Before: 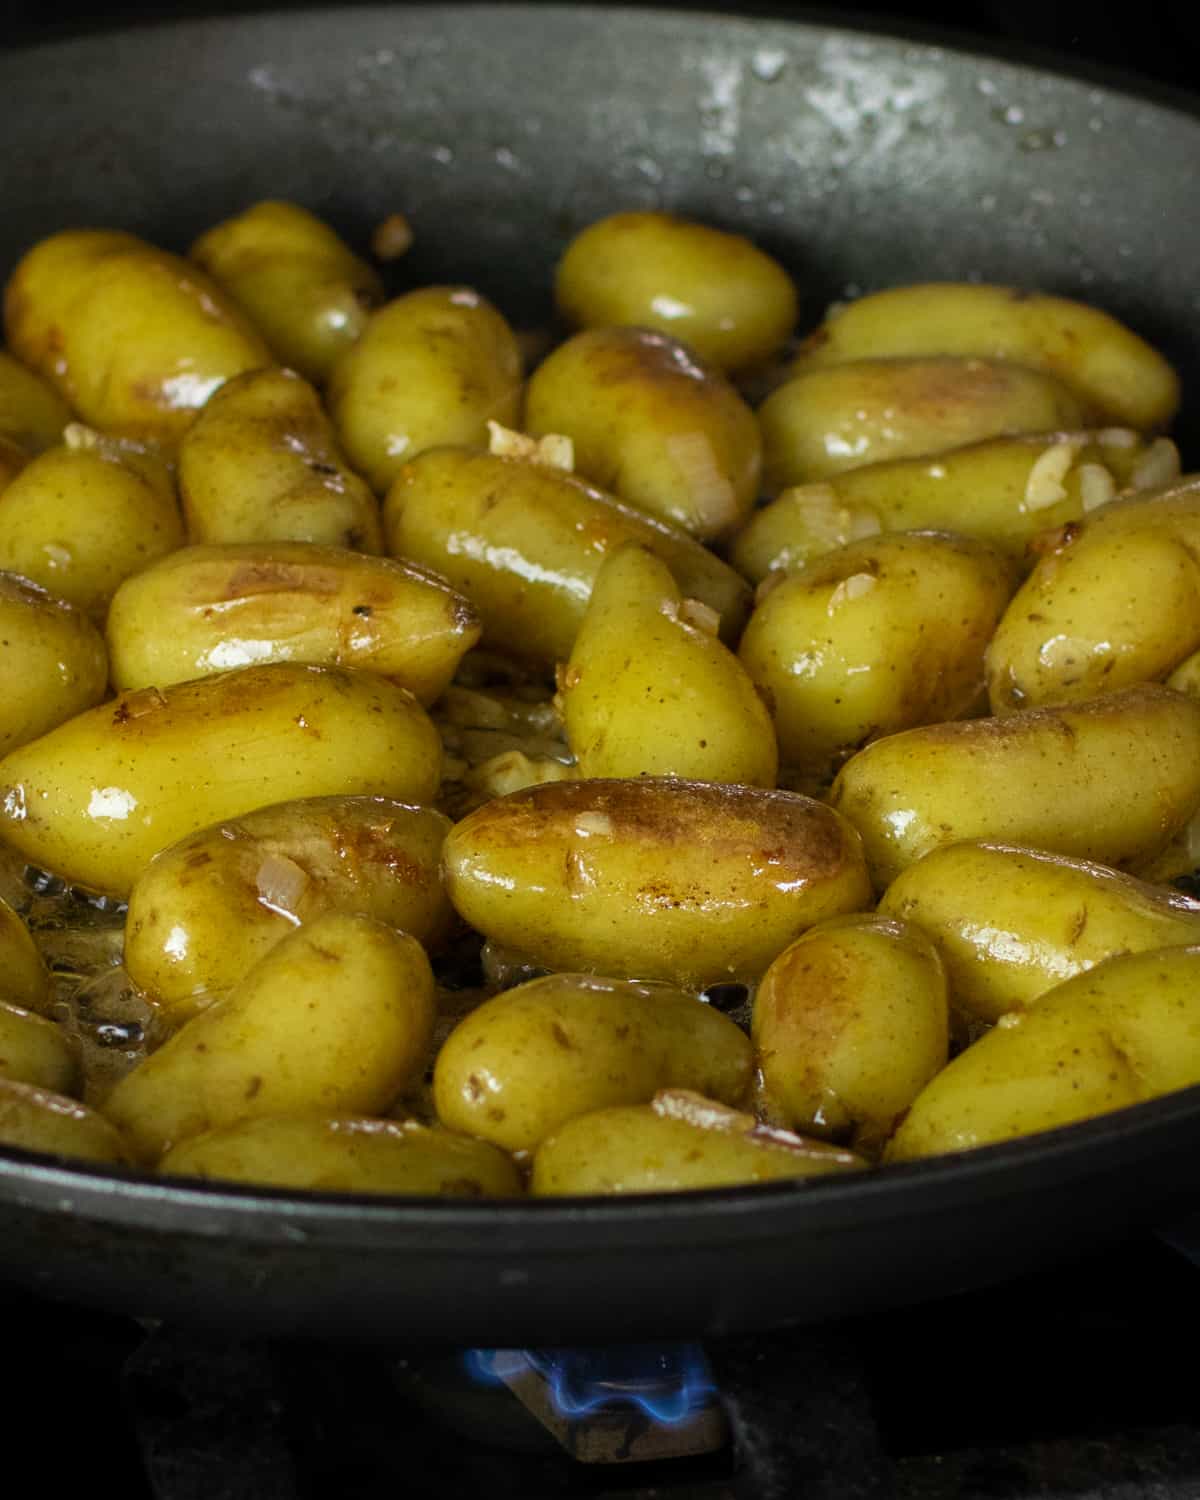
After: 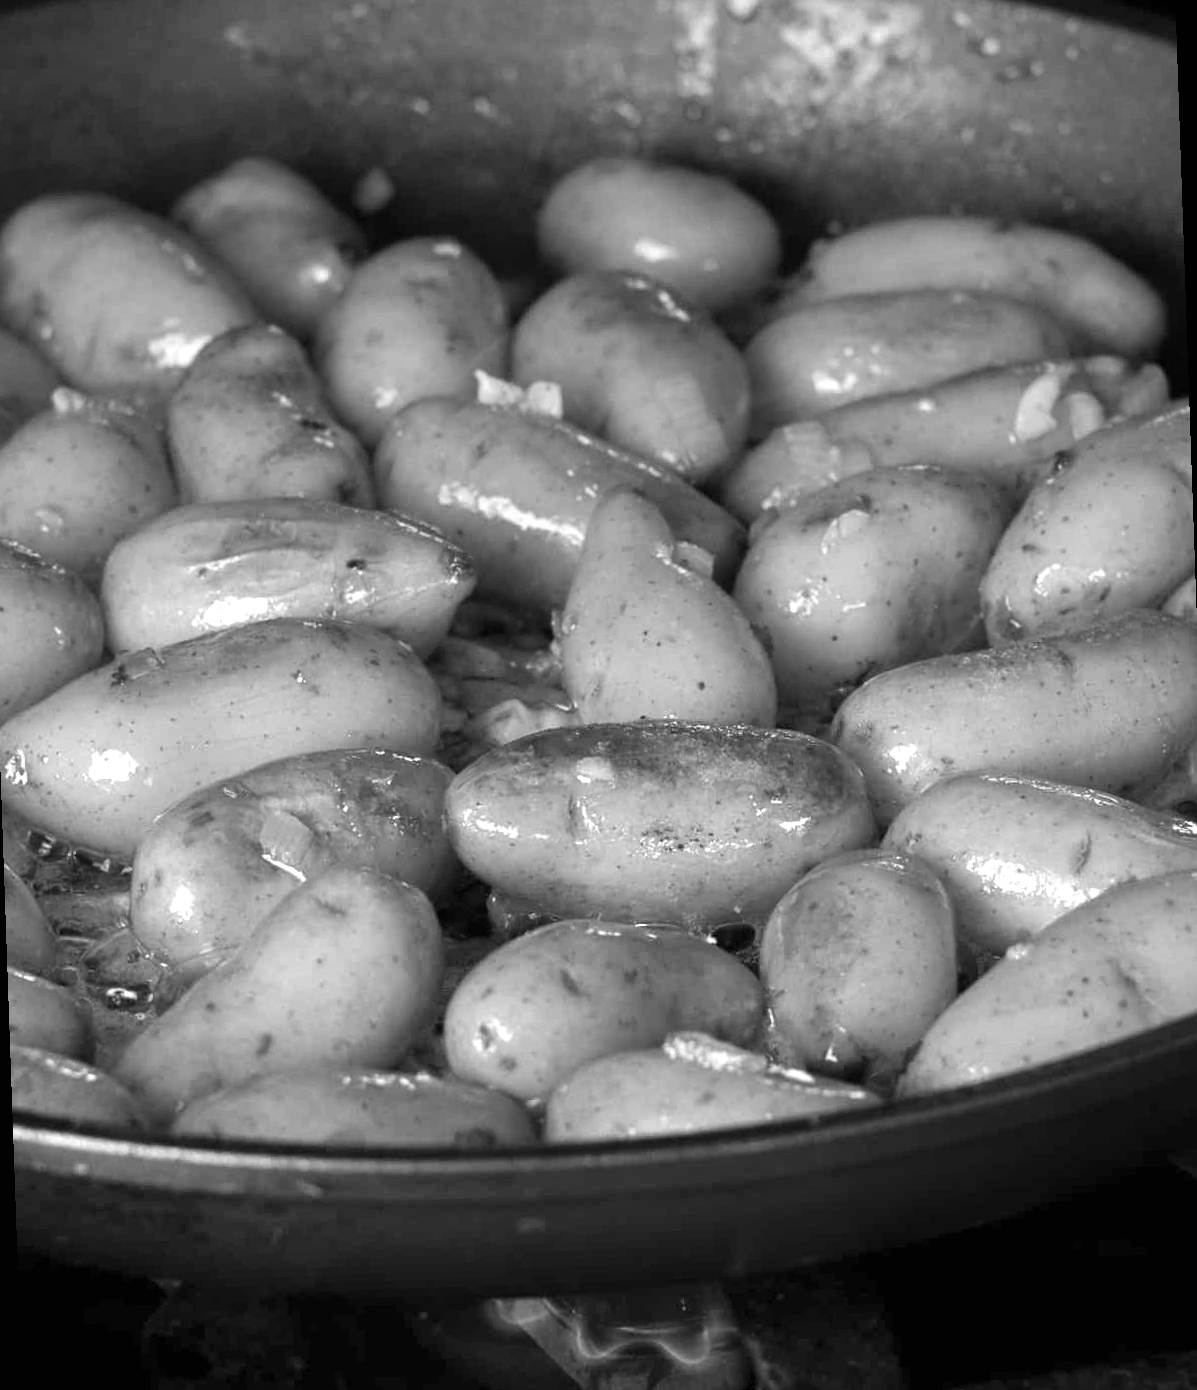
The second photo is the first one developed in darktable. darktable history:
monochrome: size 1
exposure: black level correction 0, exposure 1.2 EV, compensate exposure bias true, compensate highlight preservation false
color zones: curves: ch0 [(0.25, 0.5) (0.428, 0.473) (0.75, 0.5)]; ch1 [(0.243, 0.479) (0.398, 0.452) (0.75, 0.5)]
rotate and perspective: rotation -2°, crop left 0.022, crop right 0.978, crop top 0.049, crop bottom 0.951
tone equalizer: on, module defaults
graduated density: hue 238.83°, saturation 50%
